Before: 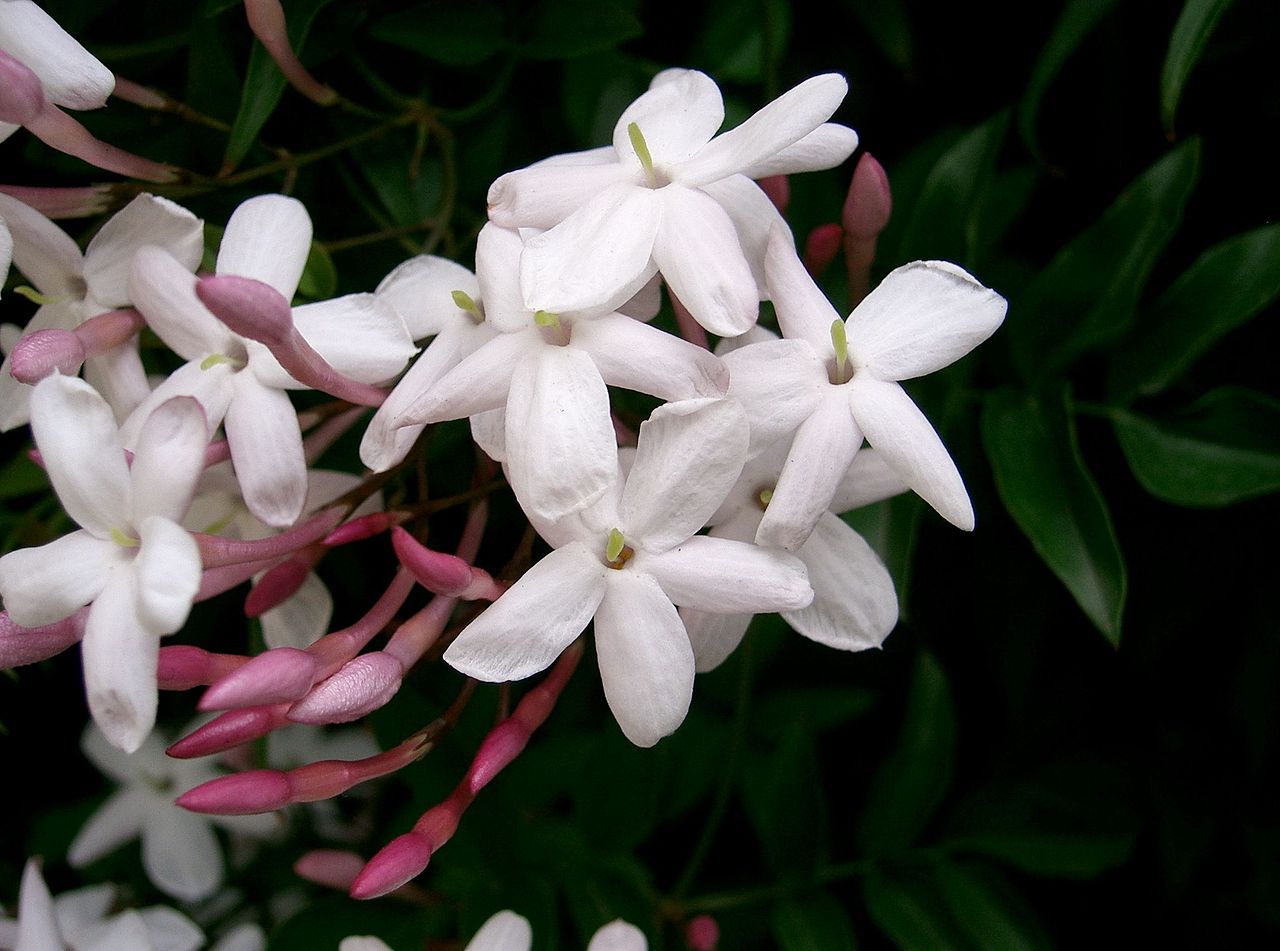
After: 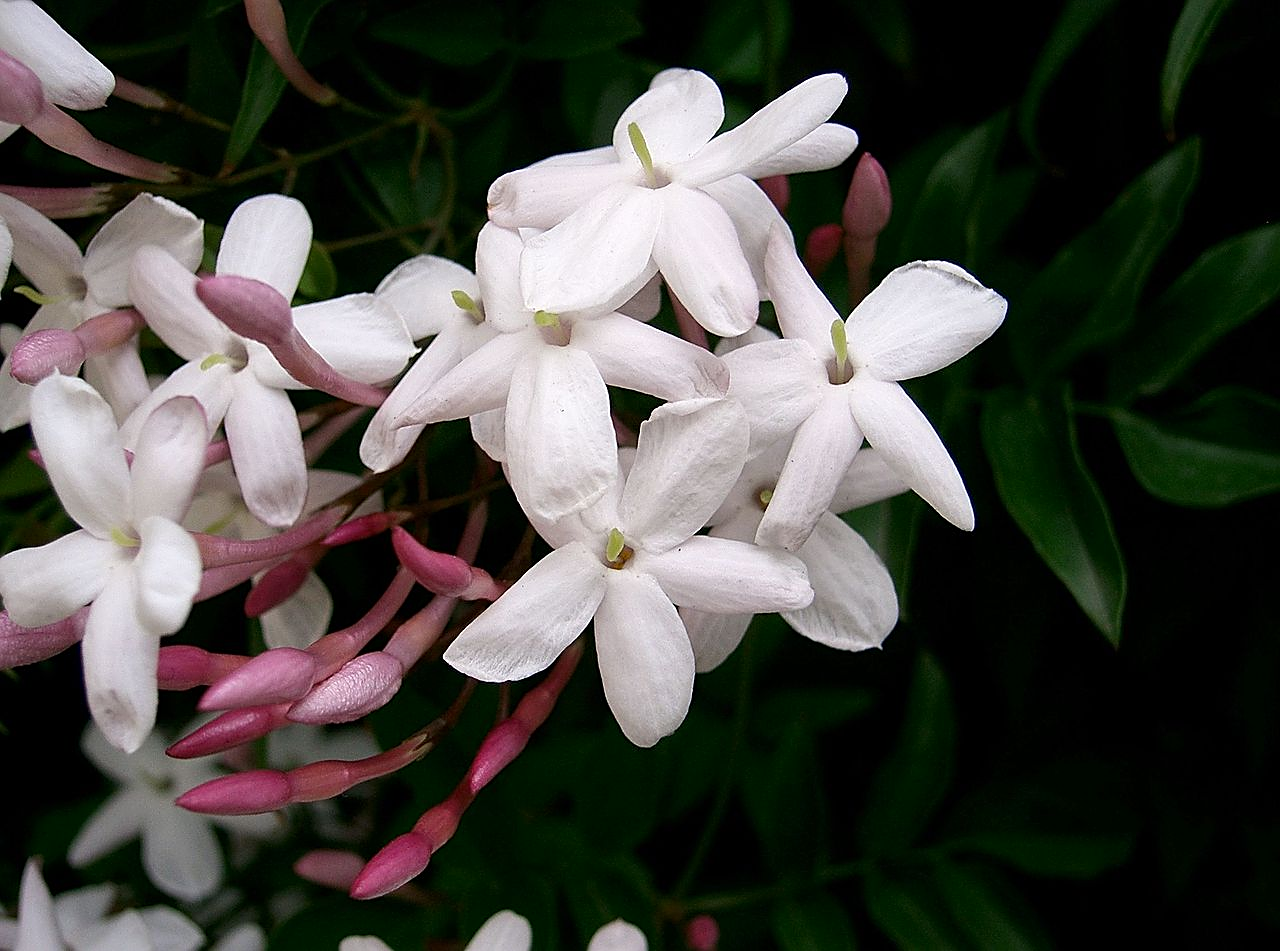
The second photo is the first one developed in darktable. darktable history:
contrast brightness saturation: contrast 0.07
sharpen: on, module defaults
